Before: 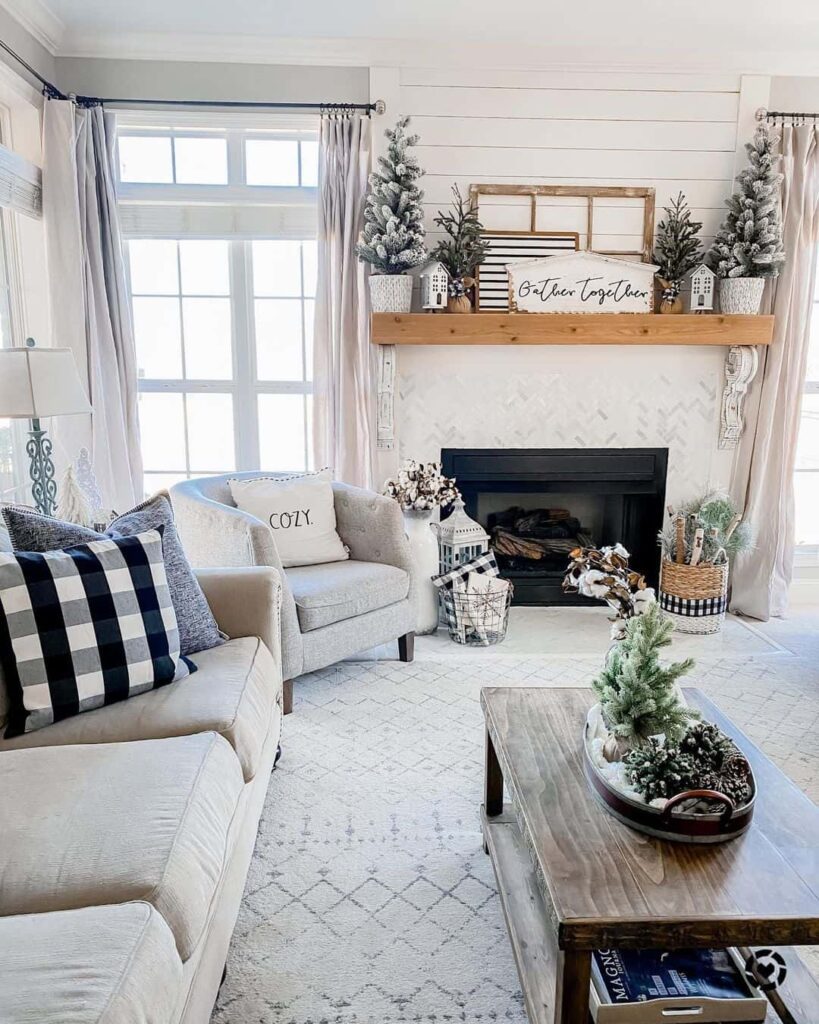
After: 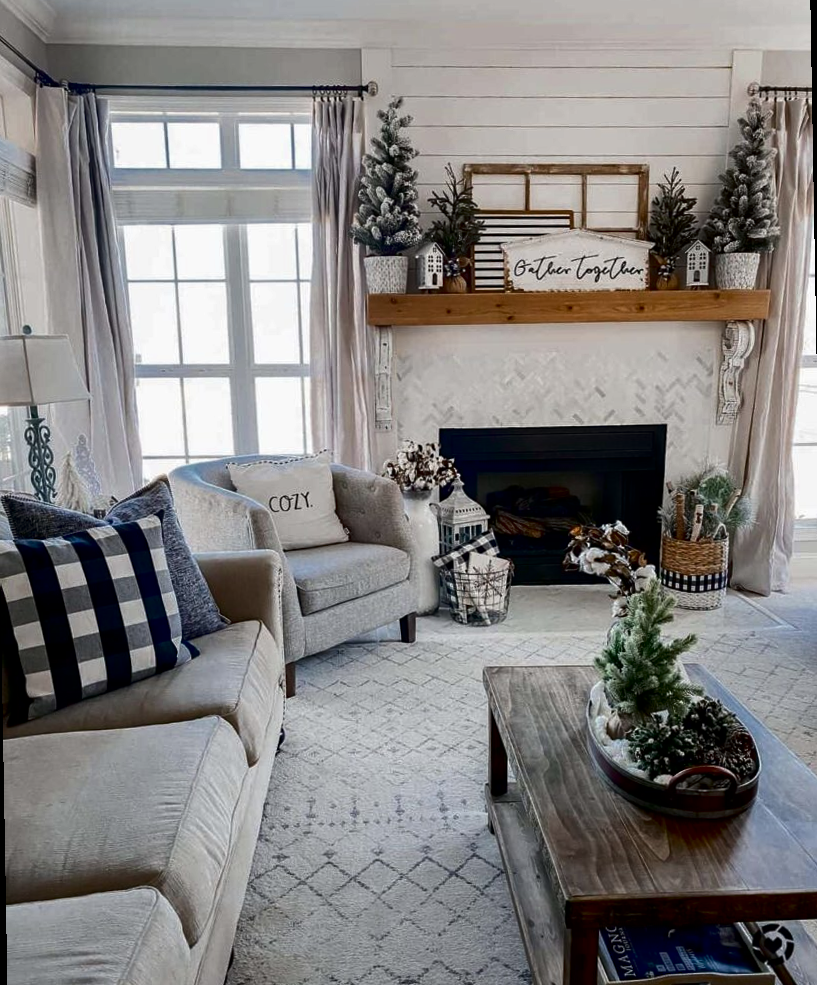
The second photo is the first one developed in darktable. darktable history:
rotate and perspective: rotation -1°, crop left 0.011, crop right 0.989, crop top 0.025, crop bottom 0.975
tone equalizer: on, module defaults
contrast brightness saturation: brightness -0.52
